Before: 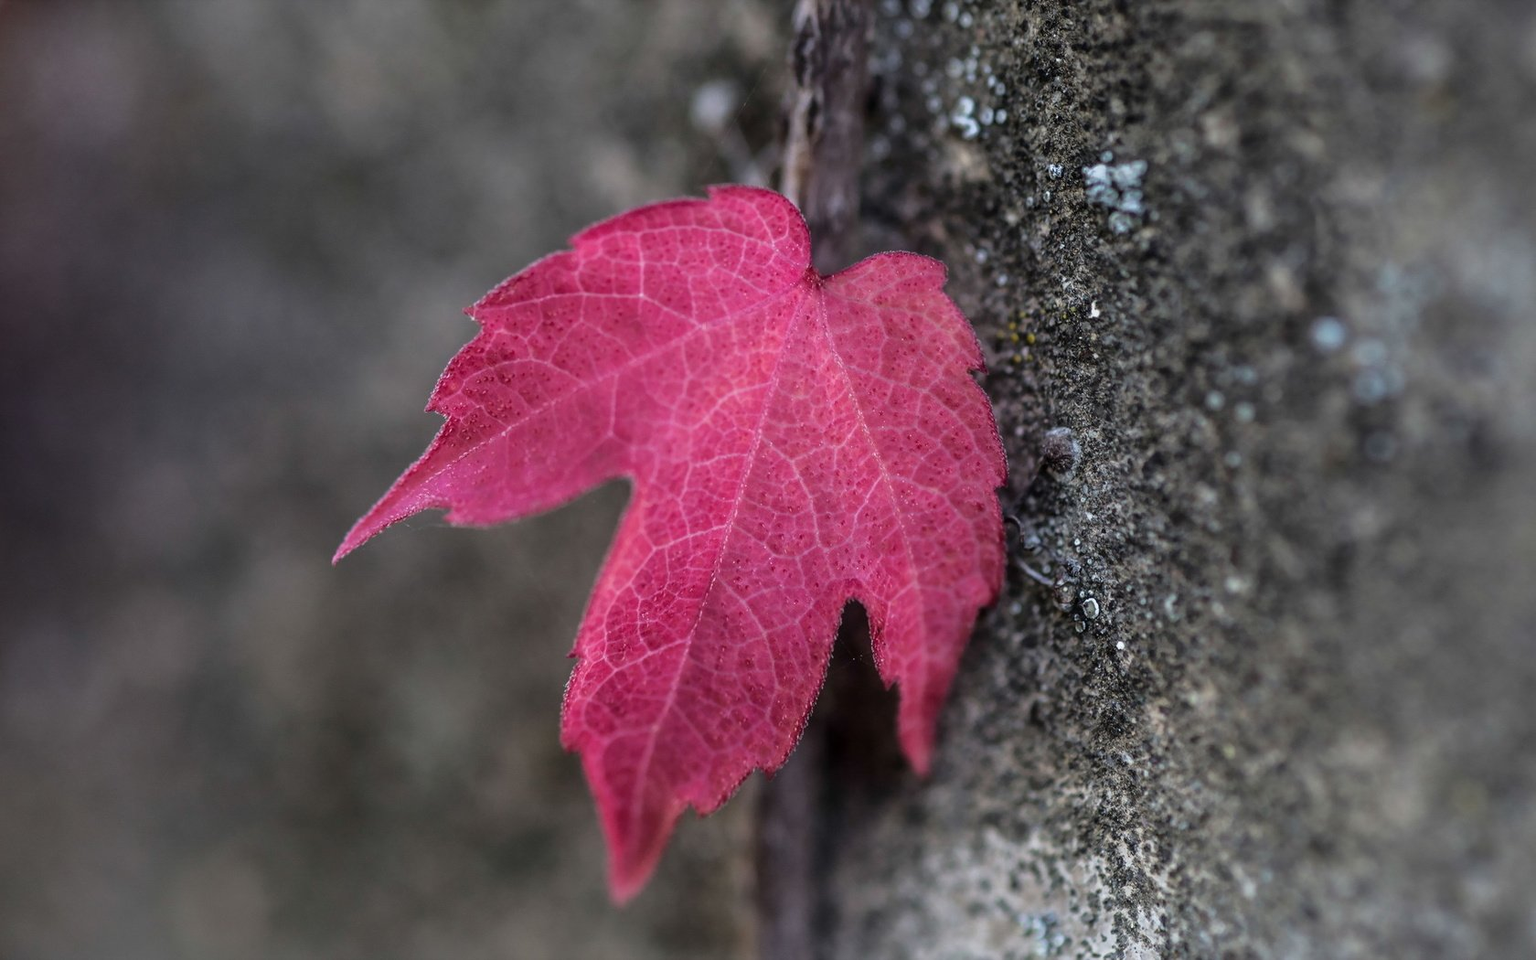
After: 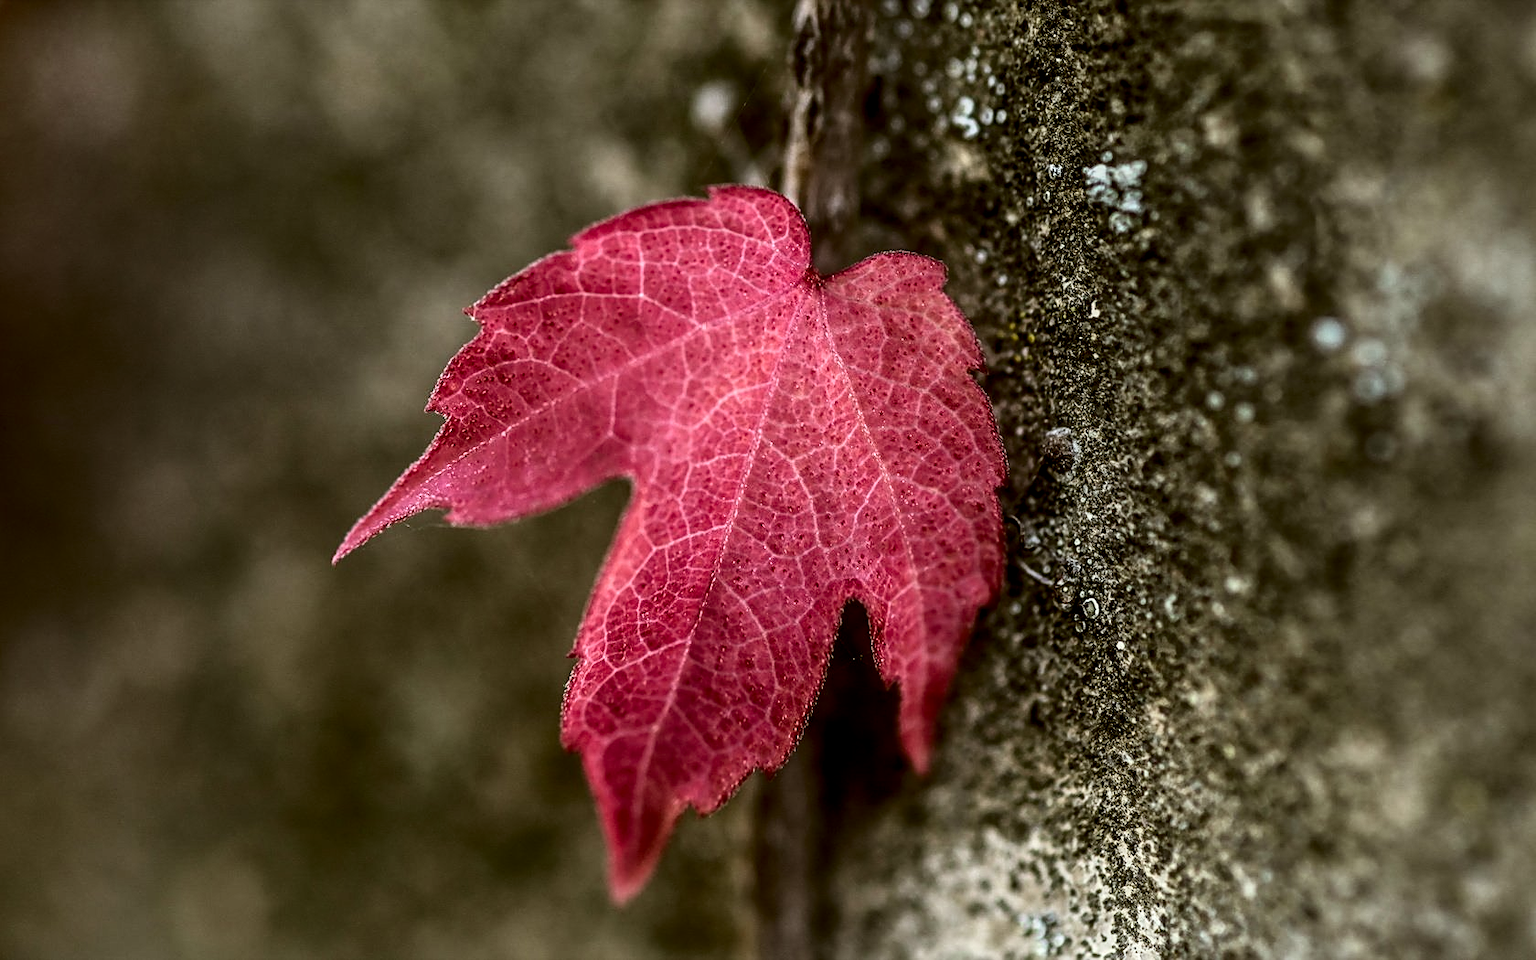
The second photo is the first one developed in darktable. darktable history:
sharpen: on, module defaults
local contrast: detail 130%
contrast brightness saturation: contrast 0.284
color correction: highlights a* -1.4, highlights b* 10.29, shadows a* 0.491, shadows b* 18.8
